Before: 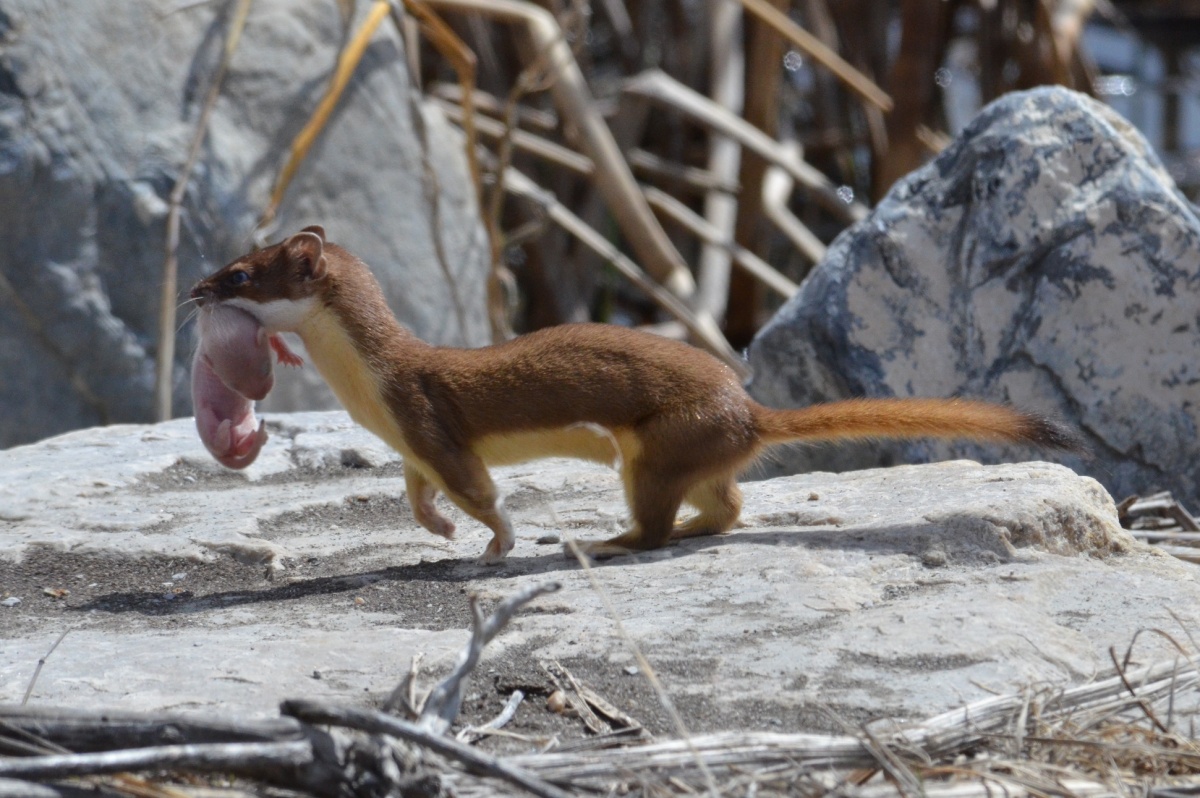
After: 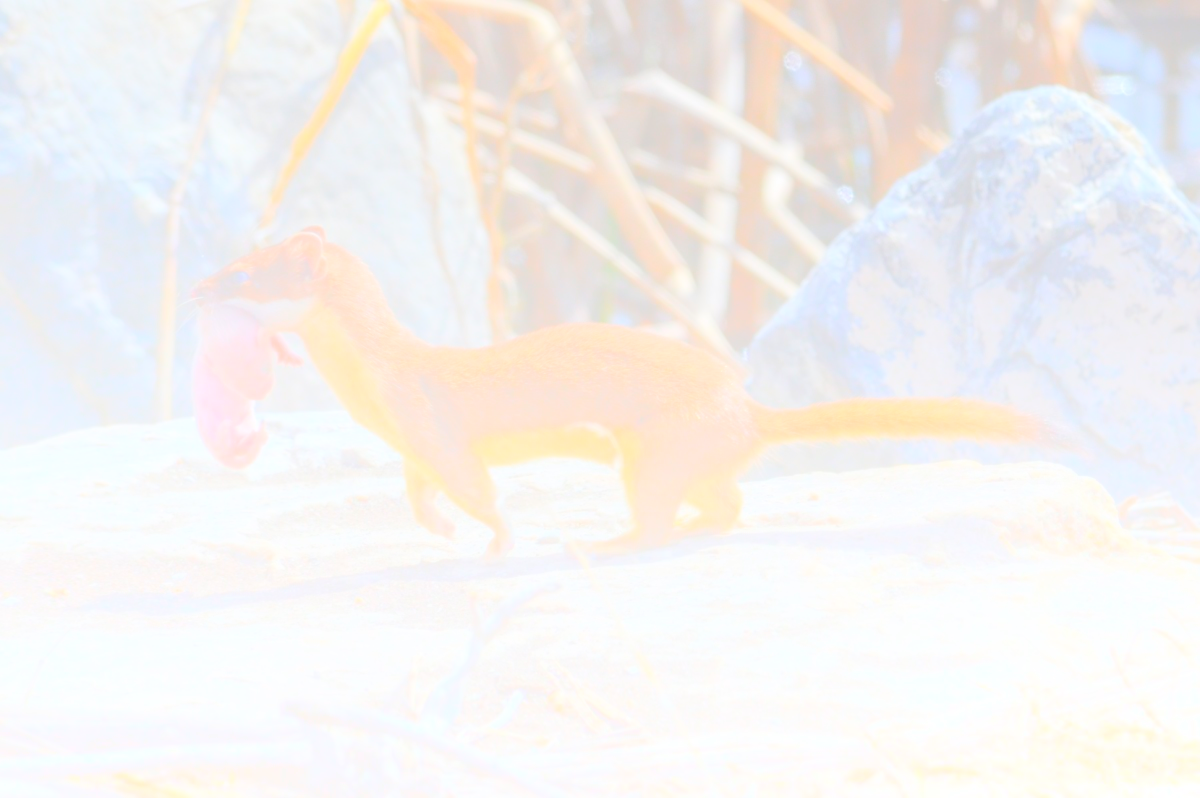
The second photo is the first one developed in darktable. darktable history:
local contrast: on, module defaults
bloom: size 85%, threshold 5%, strength 85%
